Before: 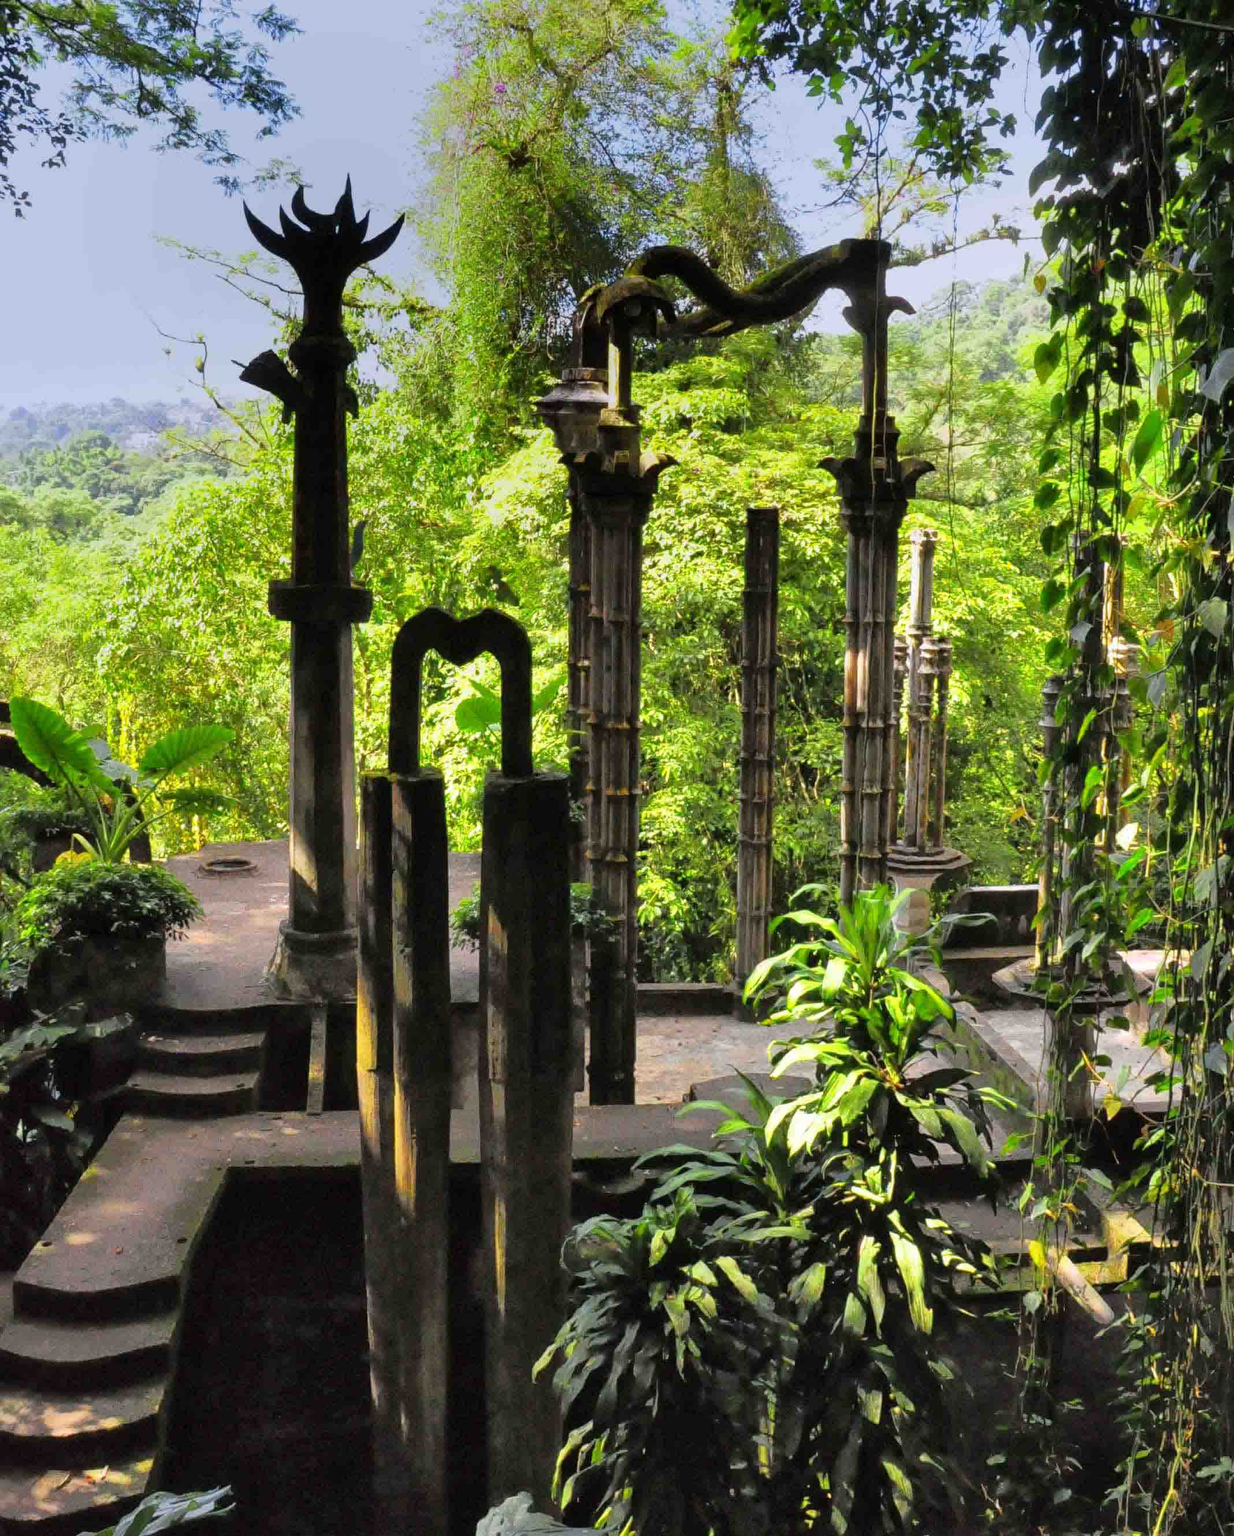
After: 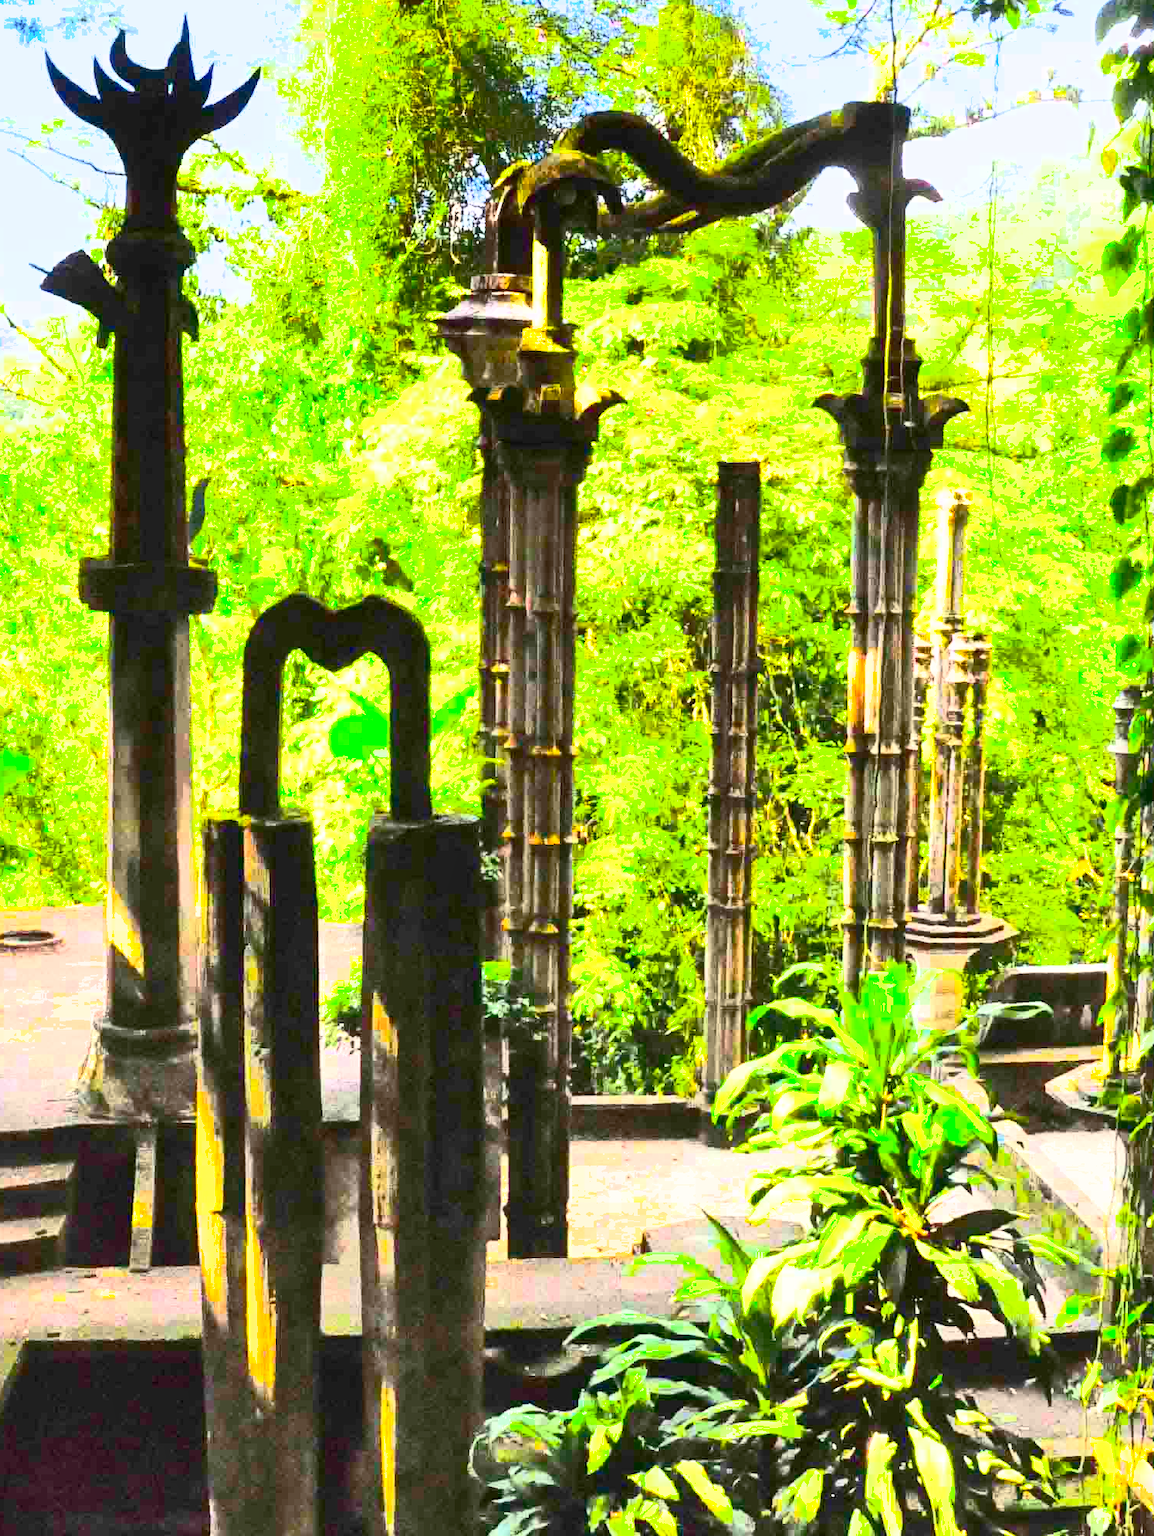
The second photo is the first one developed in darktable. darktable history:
crop and rotate: left 17.011%, top 10.634%, right 12.933%, bottom 14.497%
color balance rgb: perceptual saturation grading › global saturation 43.038%, global vibrance 20%
shadows and highlights: on, module defaults
color zones: curves: ch0 [(0, 0.5) (0.143, 0.5) (0.286, 0.5) (0.429, 0.495) (0.571, 0.437) (0.714, 0.44) (0.857, 0.496) (1, 0.5)]
exposure: black level correction 0, exposure 1.2 EV, compensate highlight preservation false
contrast brightness saturation: contrast 0.636, brightness 0.343, saturation 0.136
